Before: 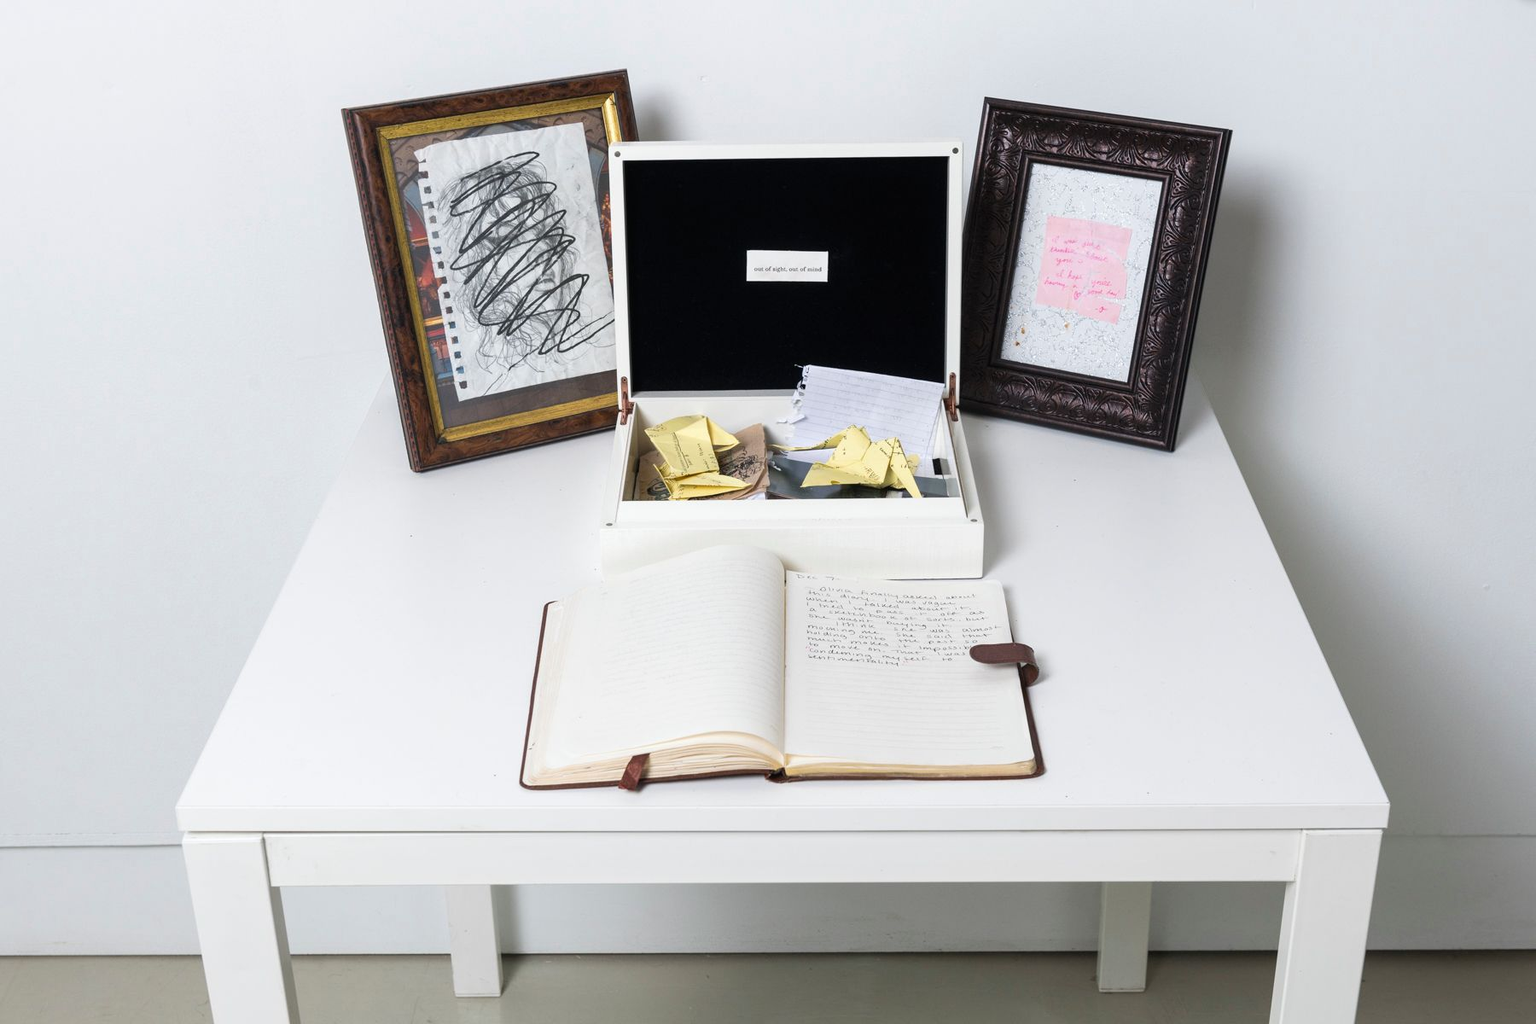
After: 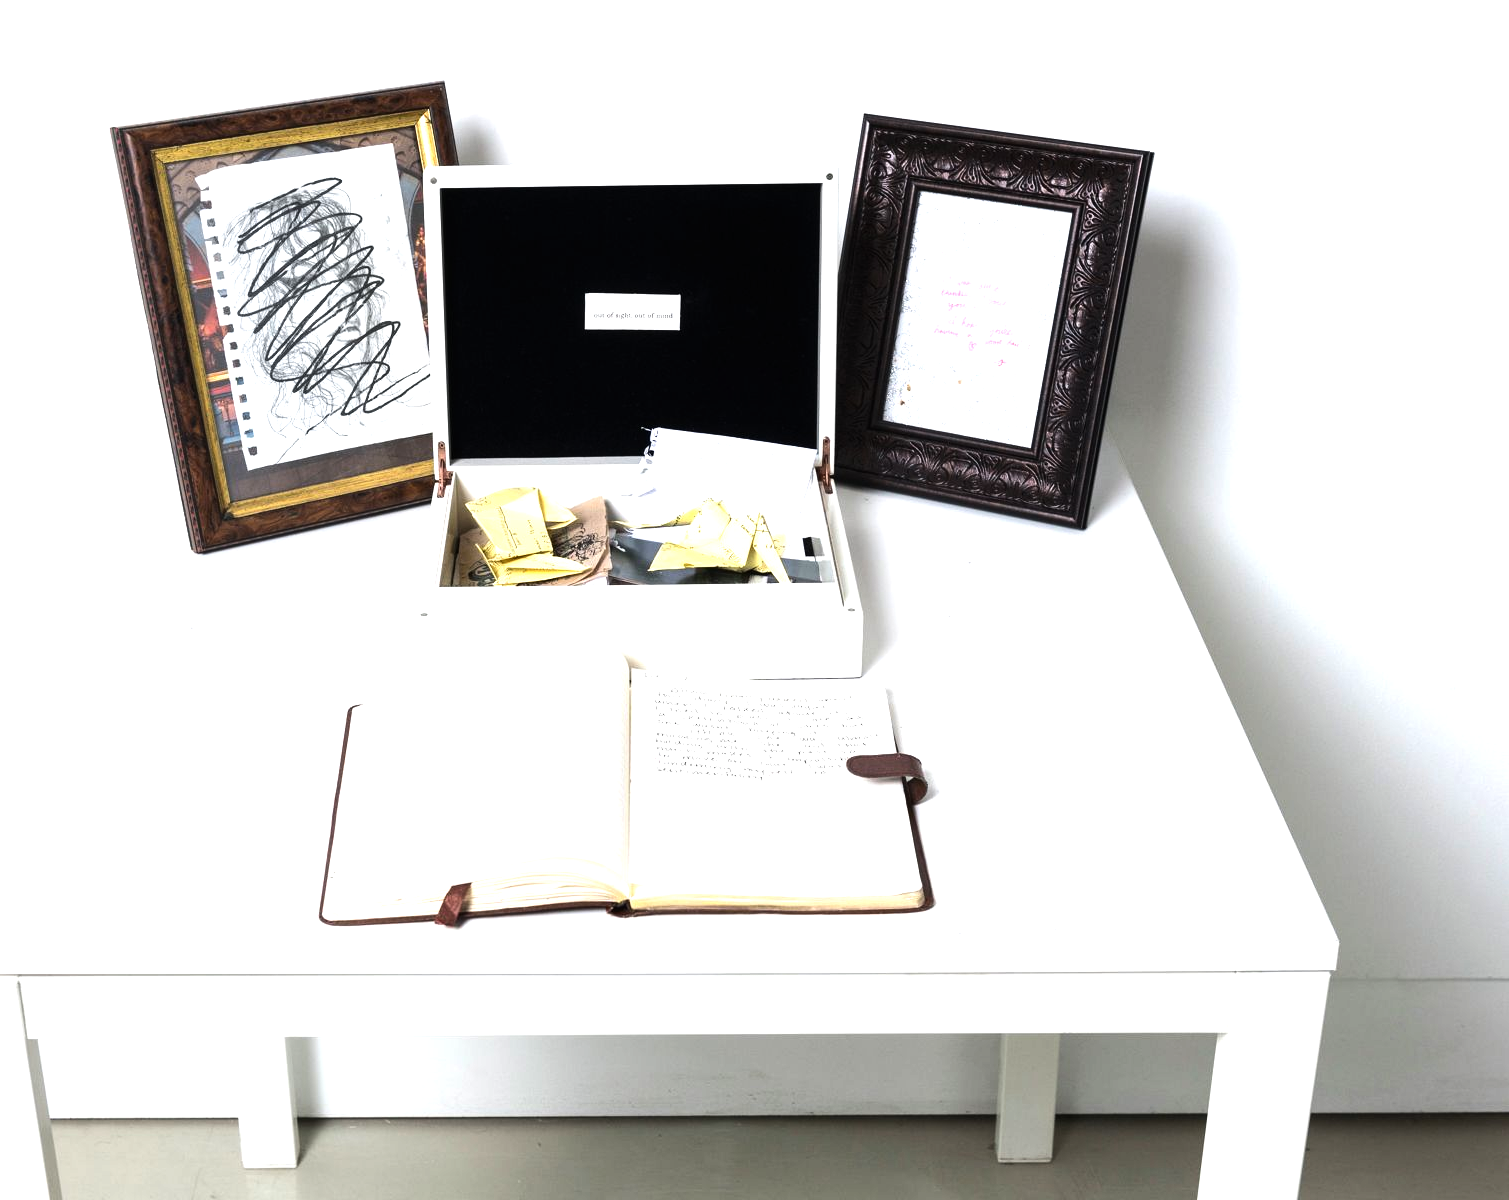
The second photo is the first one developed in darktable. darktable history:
crop: left 16.145%
exposure: exposure 0.3 EV, compensate highlight preservation false
tone equalizer: -8 EV -0.75 EV, -7 EV -0.7 EV, -6 EV -0.6 EV, -5 EV -0.4 EV, -3 EV 0.4 EV, -2 EV 0.6 EV, -1 EV 0.7 EV, +0 EV 0.75 EV, edges refinement/feathering 500, mask exposure compensation -1.57 EV, preserve details no
